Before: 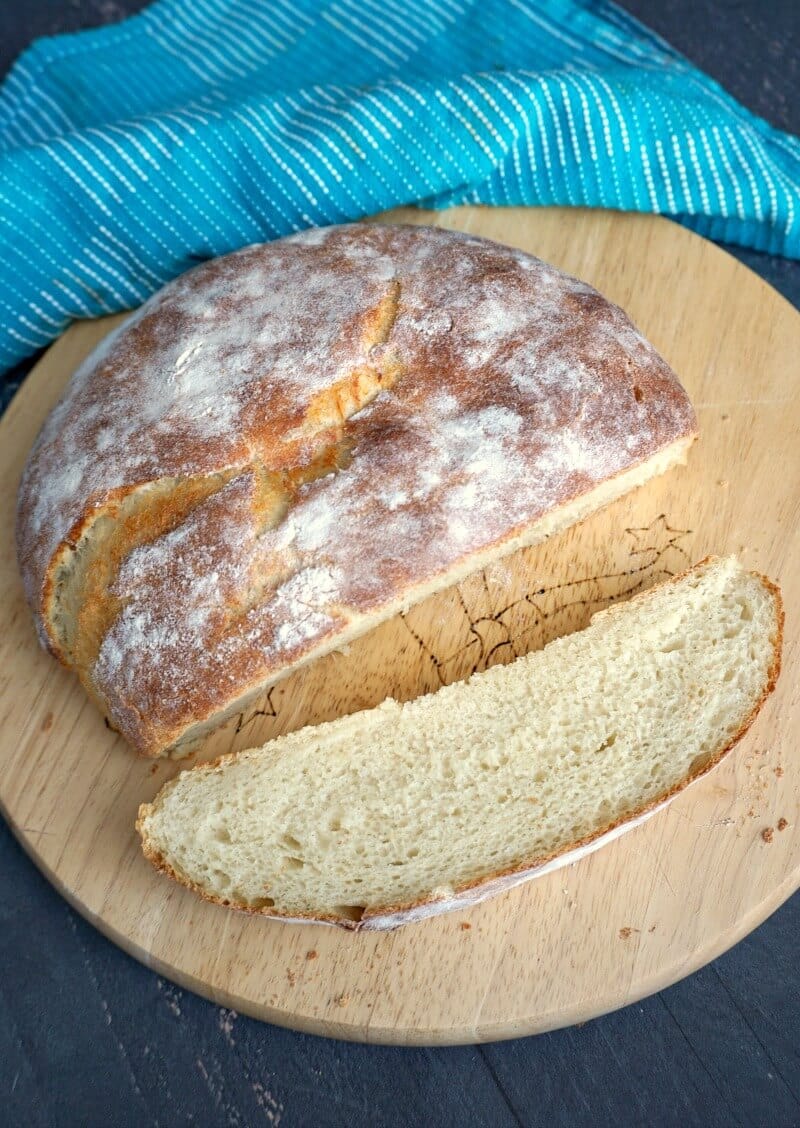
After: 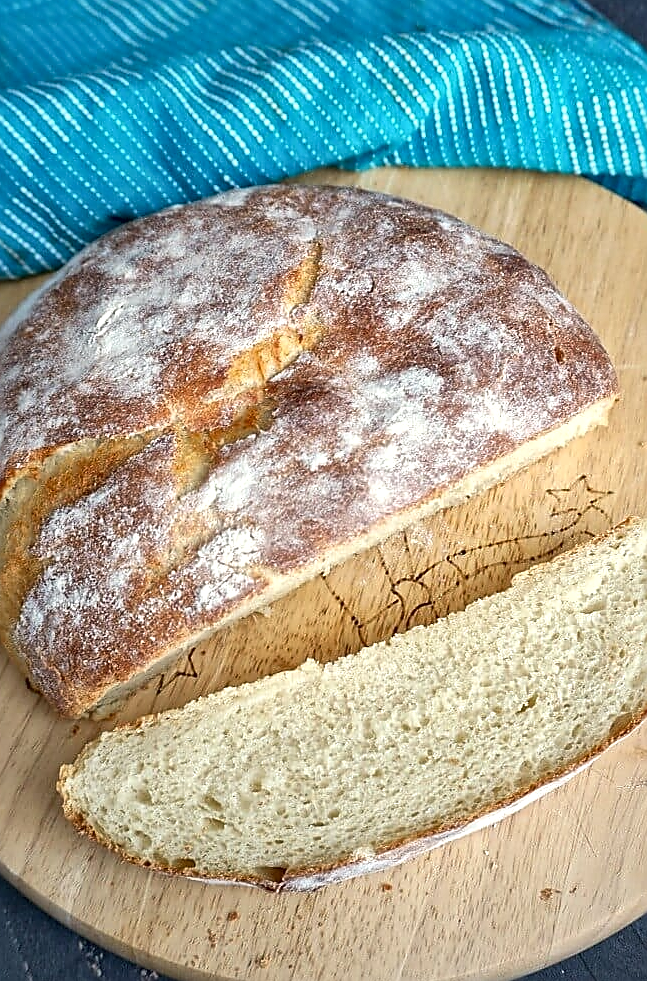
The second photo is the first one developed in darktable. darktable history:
crop: left 9.929%, top 3.475%, right 9.188%, bottom 9.529%
sharpen: radius 1.4, amount 1.25, threshold 0.7
local contrast: mode bilateral grid, contrast 20, coarseness 20, detail 150%, midtone range 0.2
